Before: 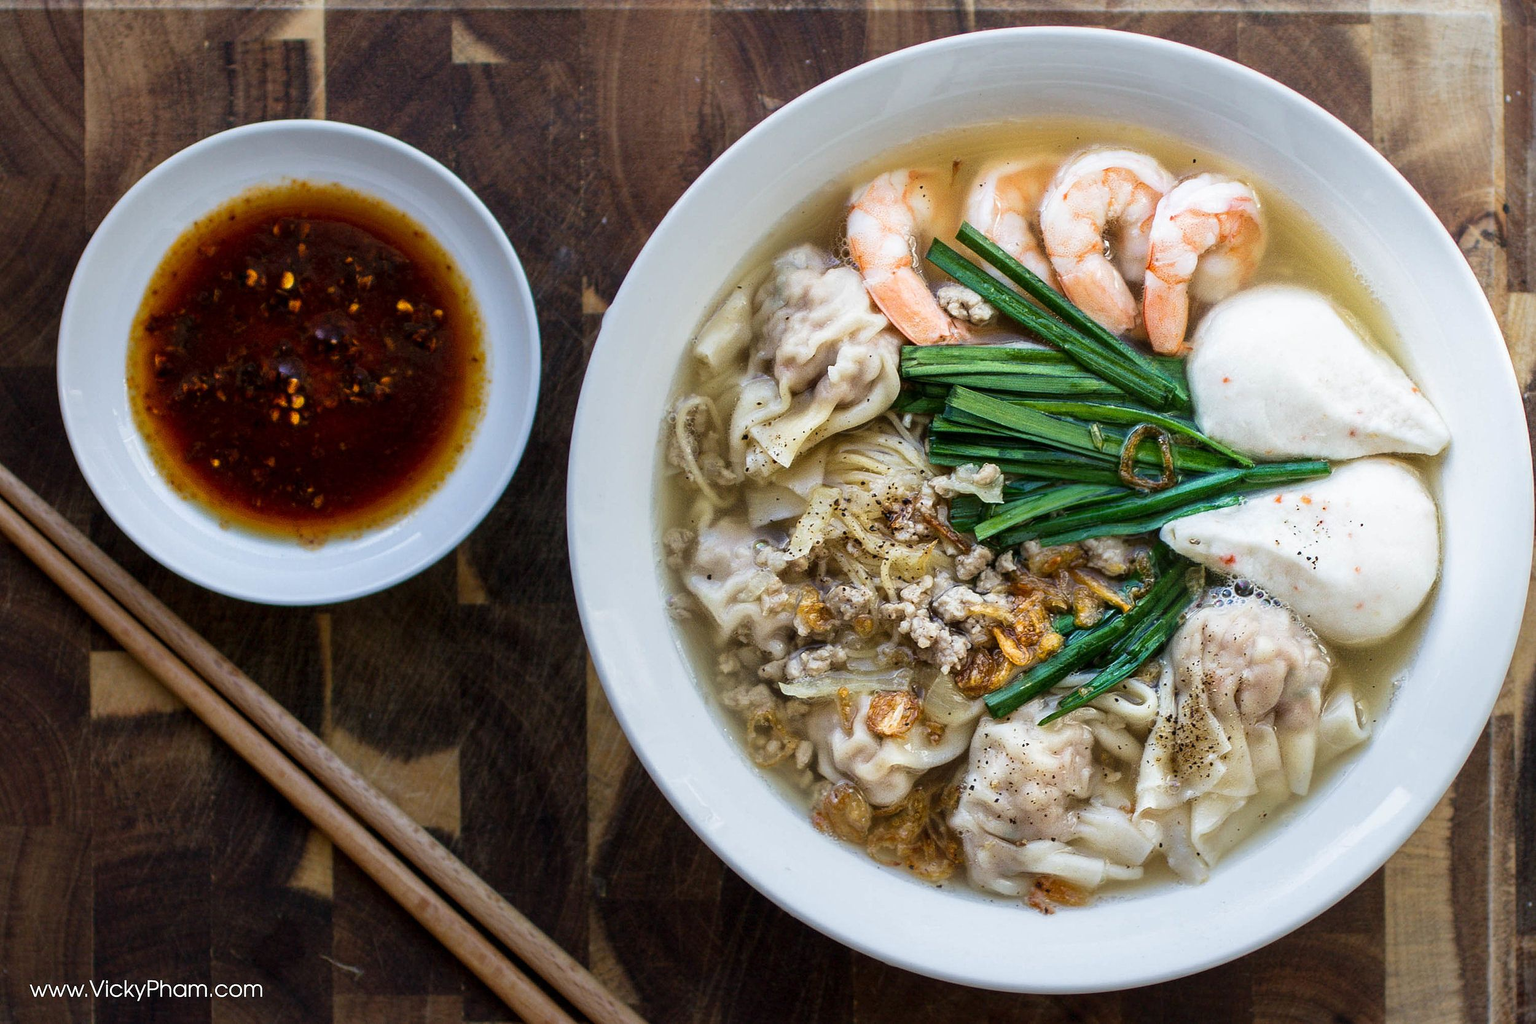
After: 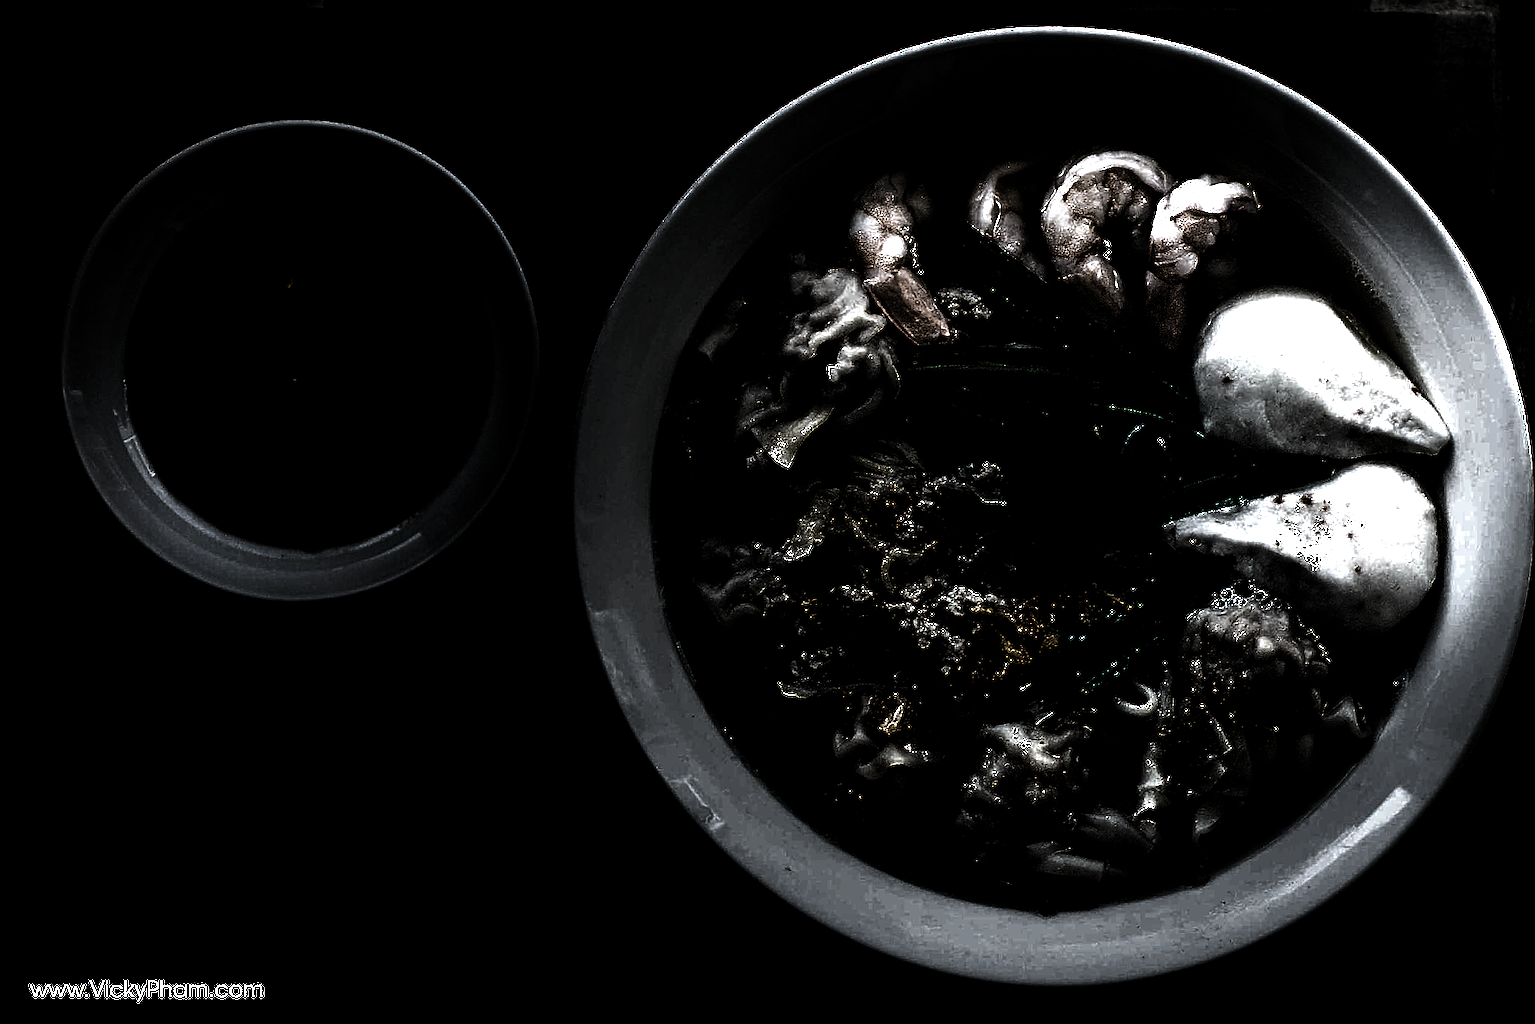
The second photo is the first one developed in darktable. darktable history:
sharpen: radius 2.203, amount 0.385, threshold 0.067
color balance rgb: shadows lift › chroma 2.062%, shadows lift › hue 248.42°, highlights gain › luminance 14.671%, global offset › luminance 0.247%, global offset › hue 171.75°, linear chroma grading › global chroma 6.978%, perceptual saturation grading › global saturation 17.151%
levels: levels [0.721, 0.937, 0.997]
